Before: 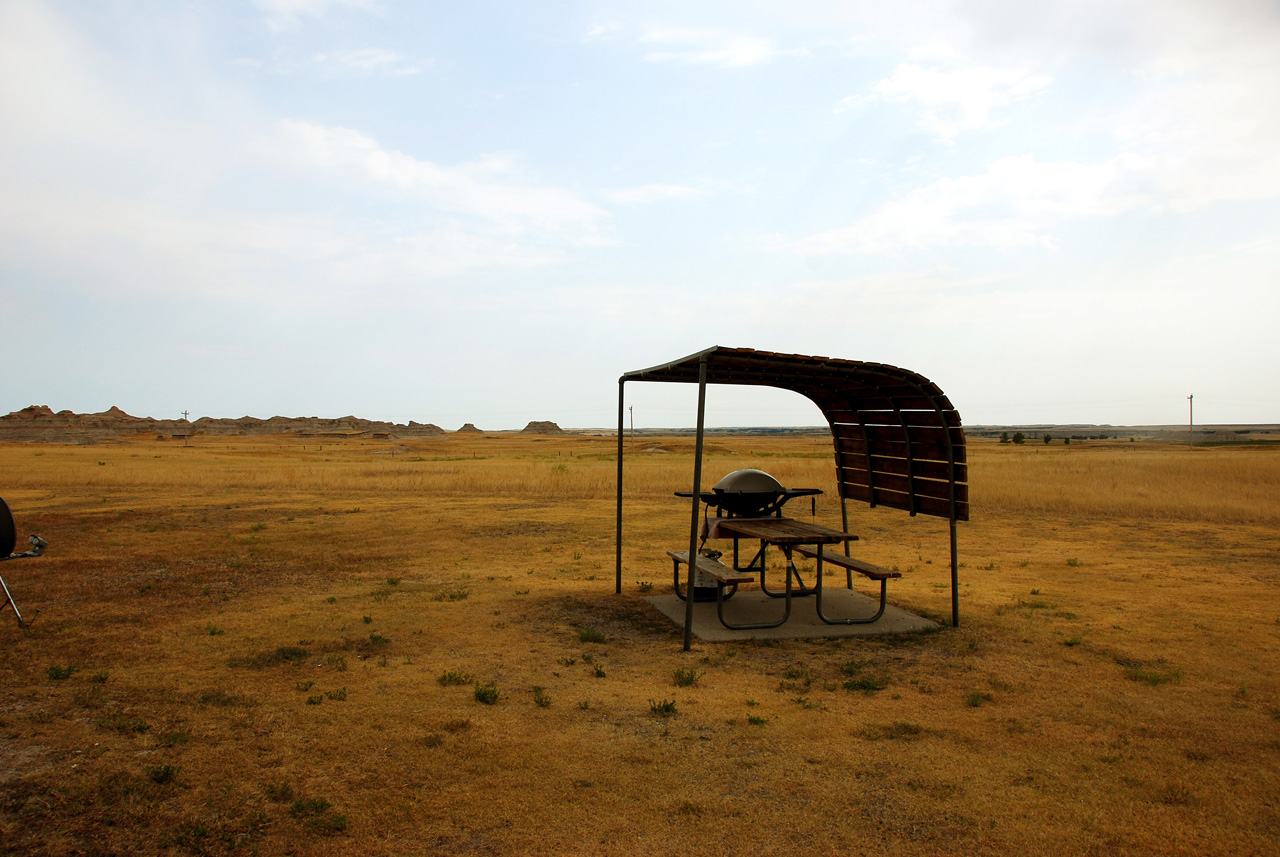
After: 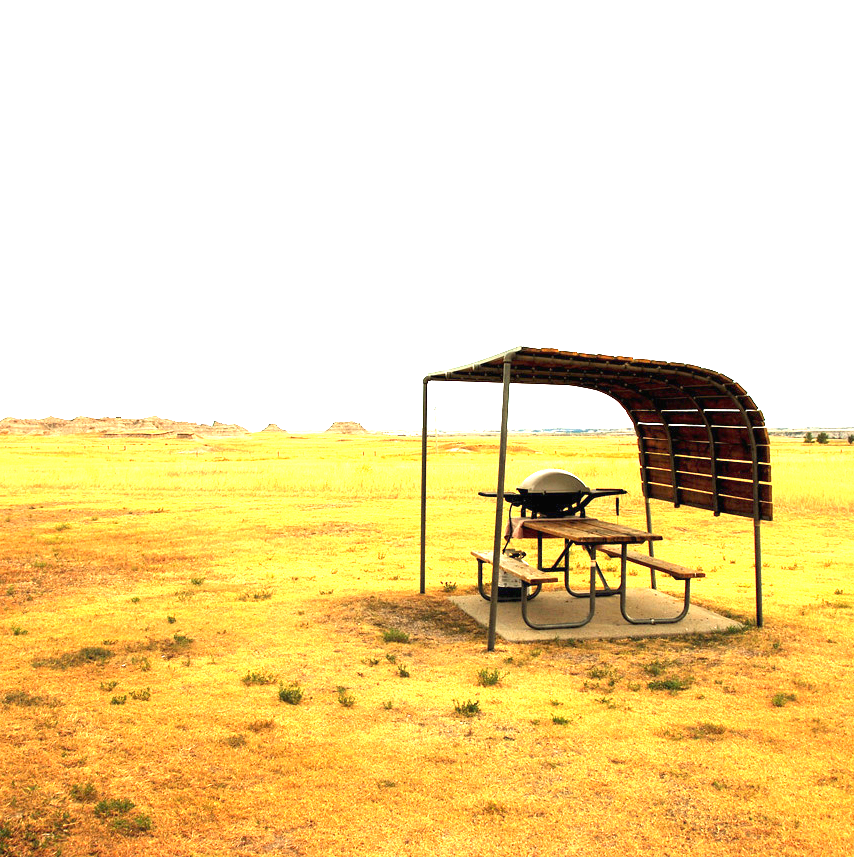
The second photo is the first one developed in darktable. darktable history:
exposure: black level correction 0, exposure 1.401 EV, compensate exposure bias true, compensate highlight preservation false
crop: left 15.383%, right 17.898%
tone equalizer: -8 EV -0.387 EV, -7 EV -0.386 EV, -6 EV -0.304 EV, -5 EV -0.258 EV, -3 EV 0.252 EV, -2 EV 0.342 EV, -1 EV 0.401 EV, +0 EV 0.401 EV, smoothing diameter 24.91%, edges refinement/feathering 12.24, preserve details guided filter
